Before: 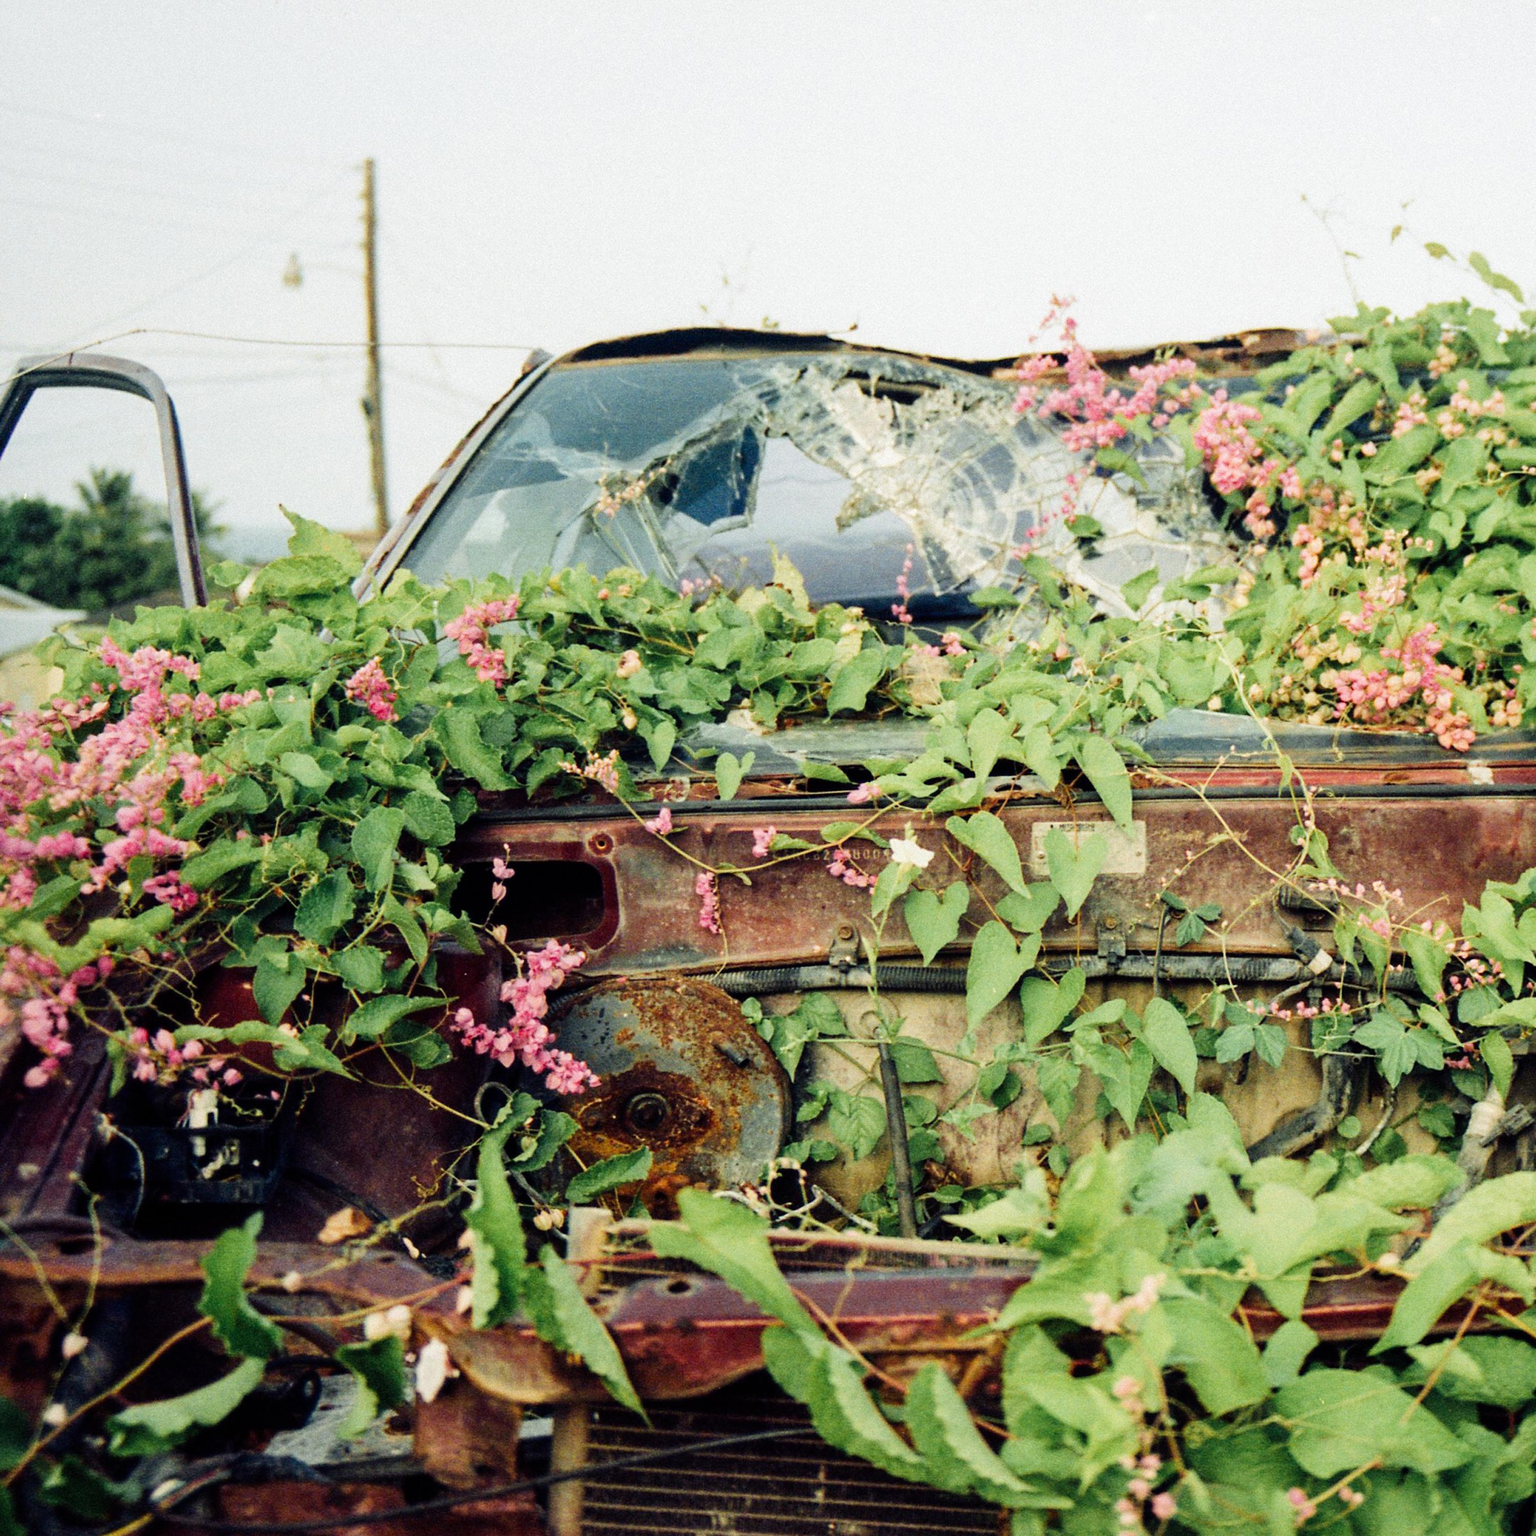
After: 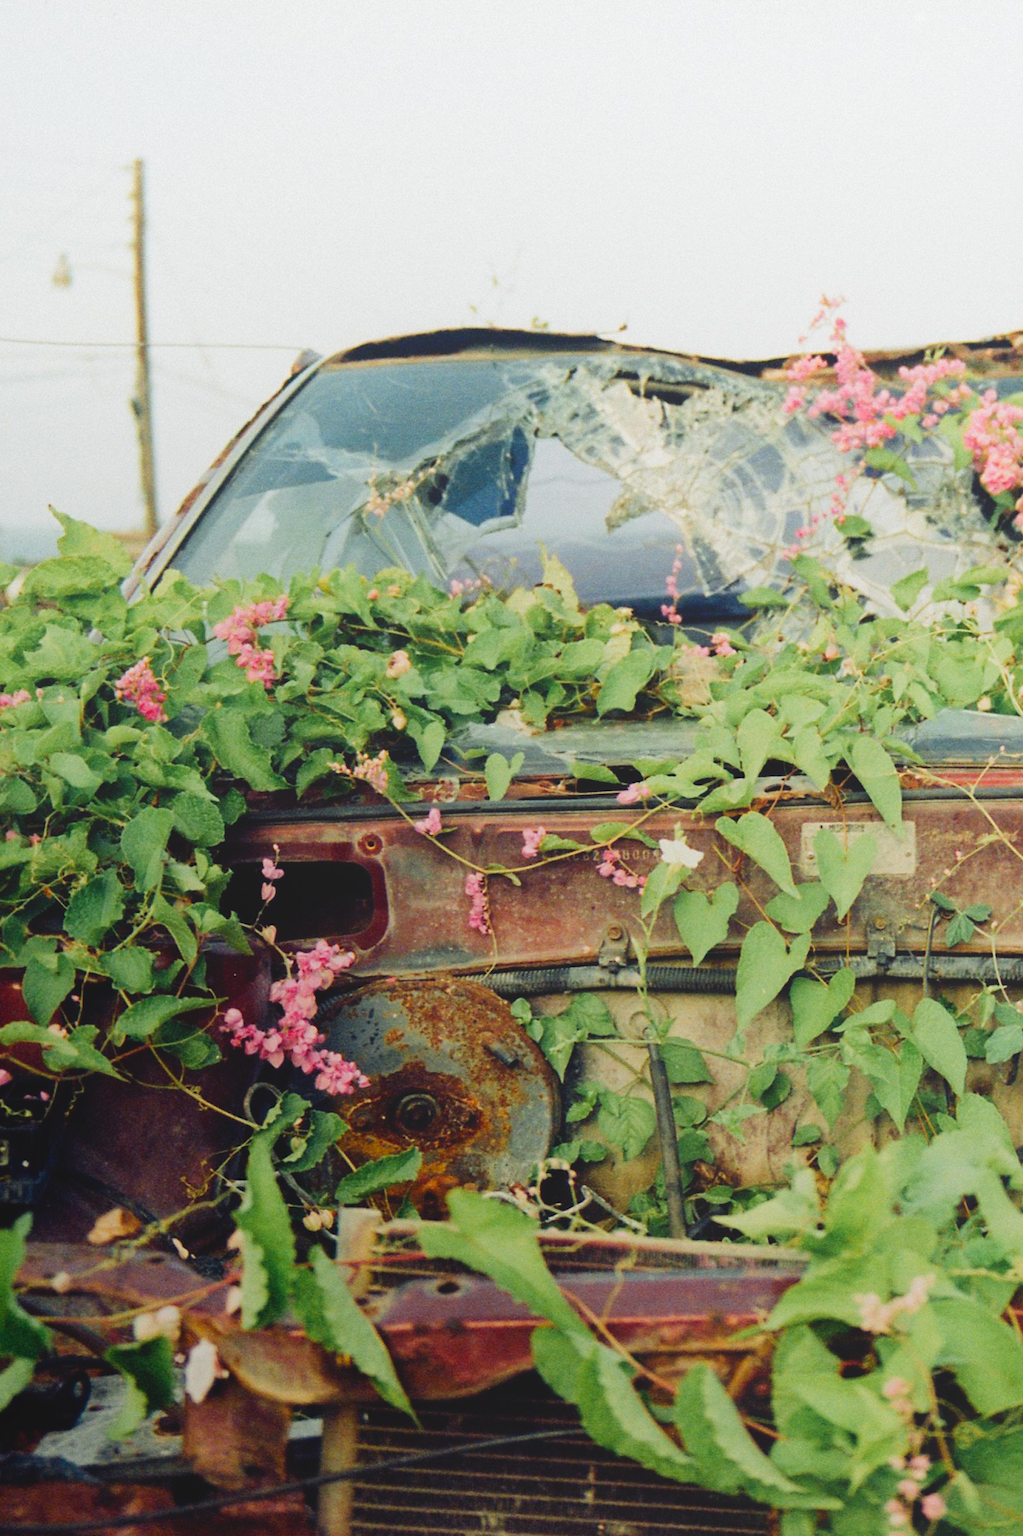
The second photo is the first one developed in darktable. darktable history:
crop and rotate: left 15.055%, right 18.278%
local contrast: detail 70%
